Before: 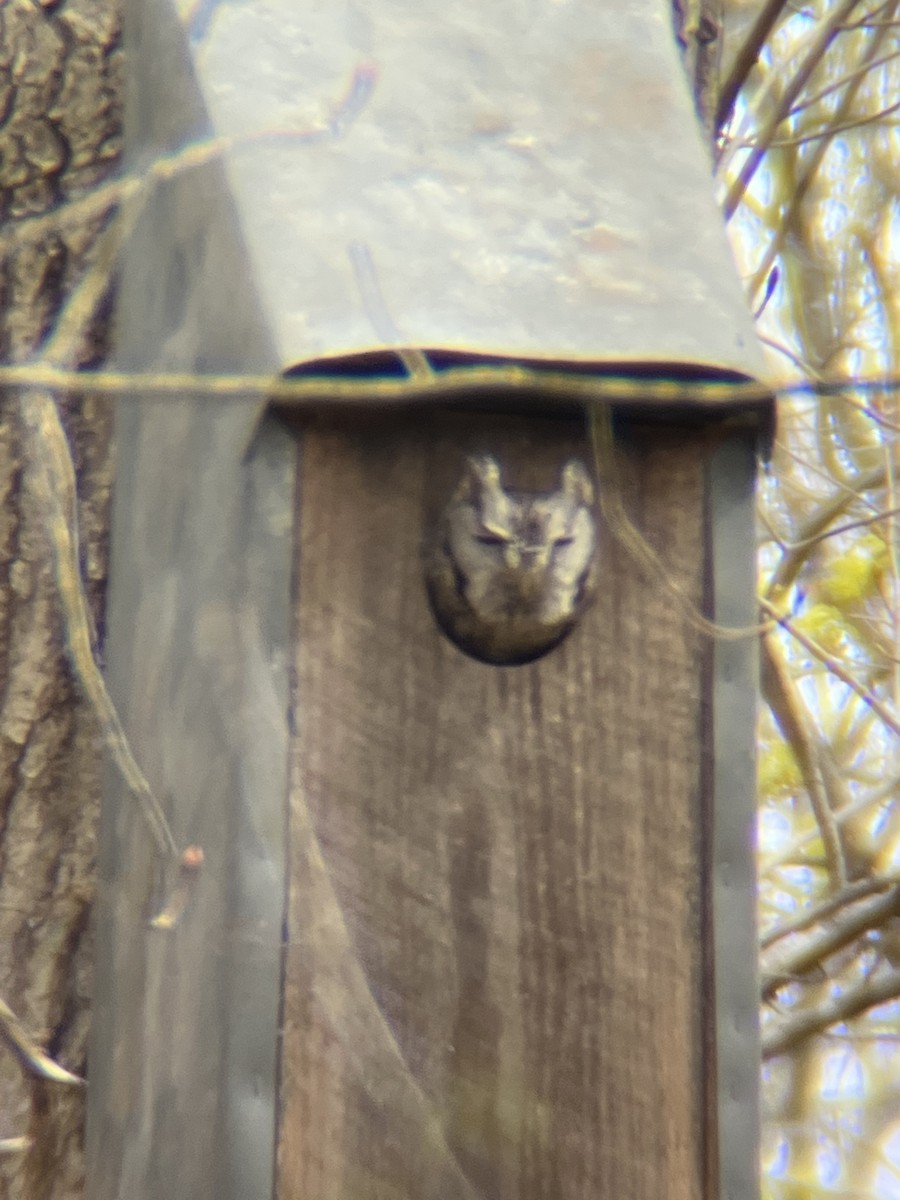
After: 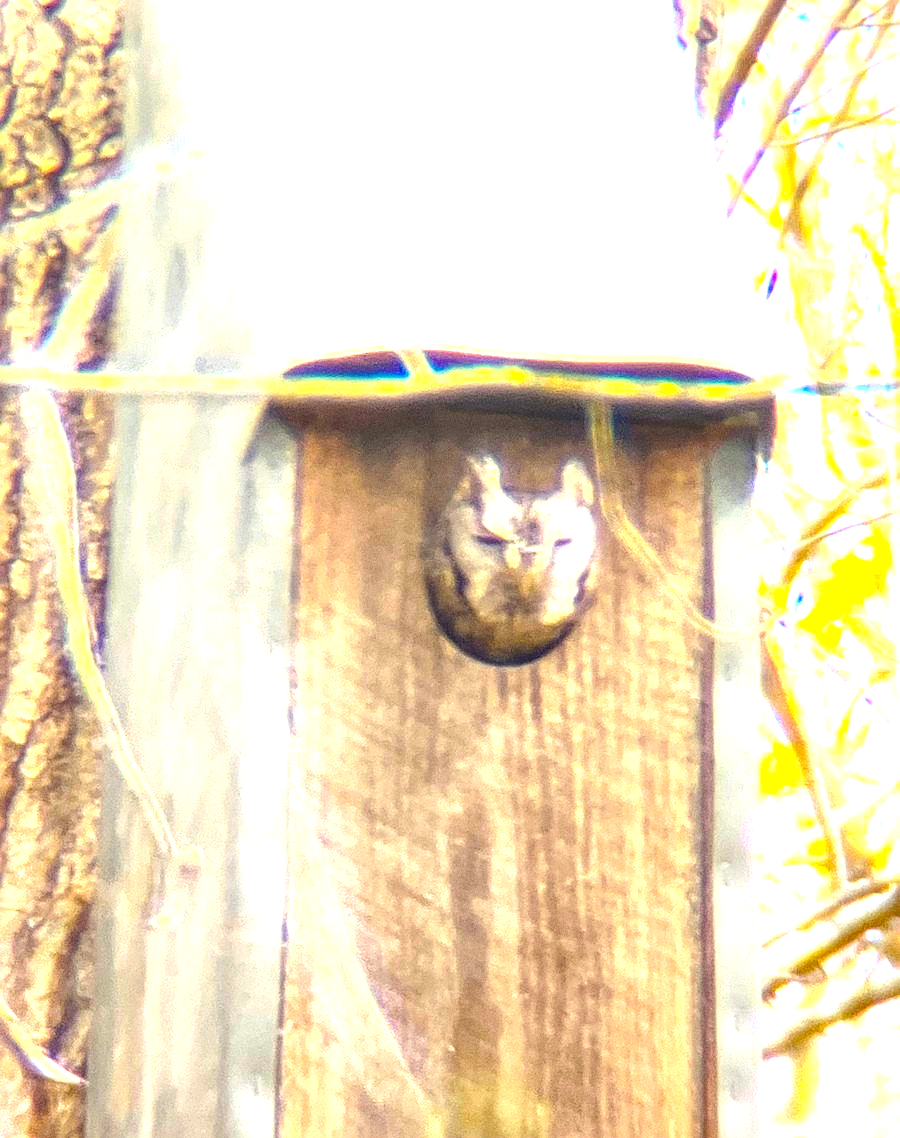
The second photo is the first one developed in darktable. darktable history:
sharpen: on, module defaults
grain: coarseness 0.47 ISO
crop and rotate: top 0%, bottom 5.097%
local contrast: on, module defaults
exposure: exposure 2.04 EV, compensate highlight preservation false
color balance rgb: linear chroma grading › global chroma 15%, perceptual saturation grading › global saturation 30%
